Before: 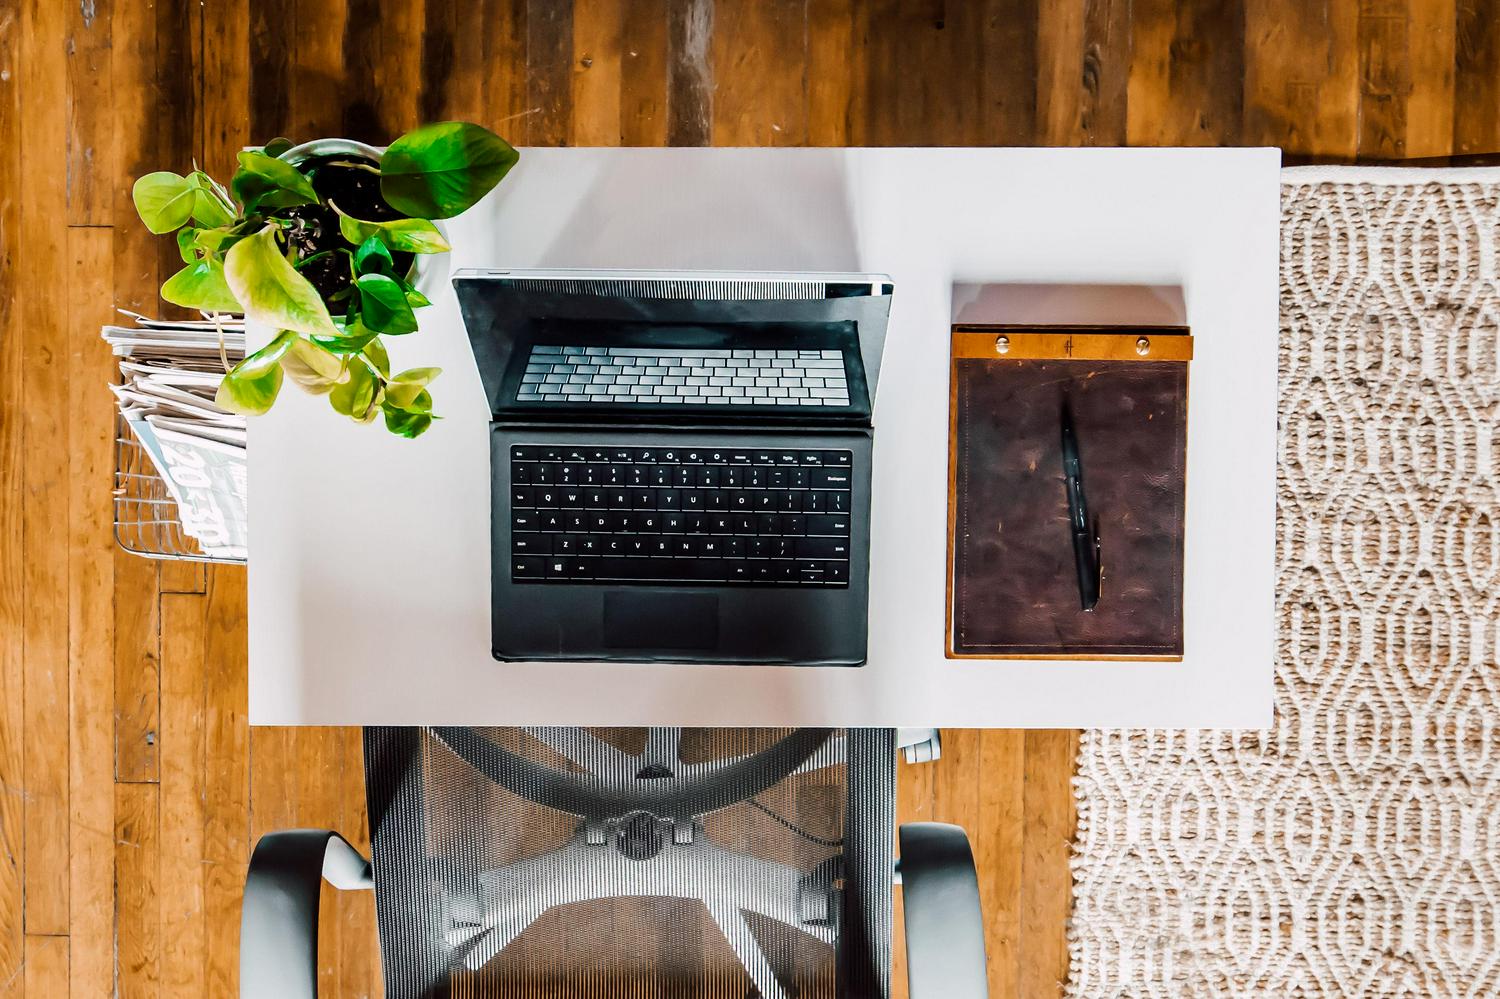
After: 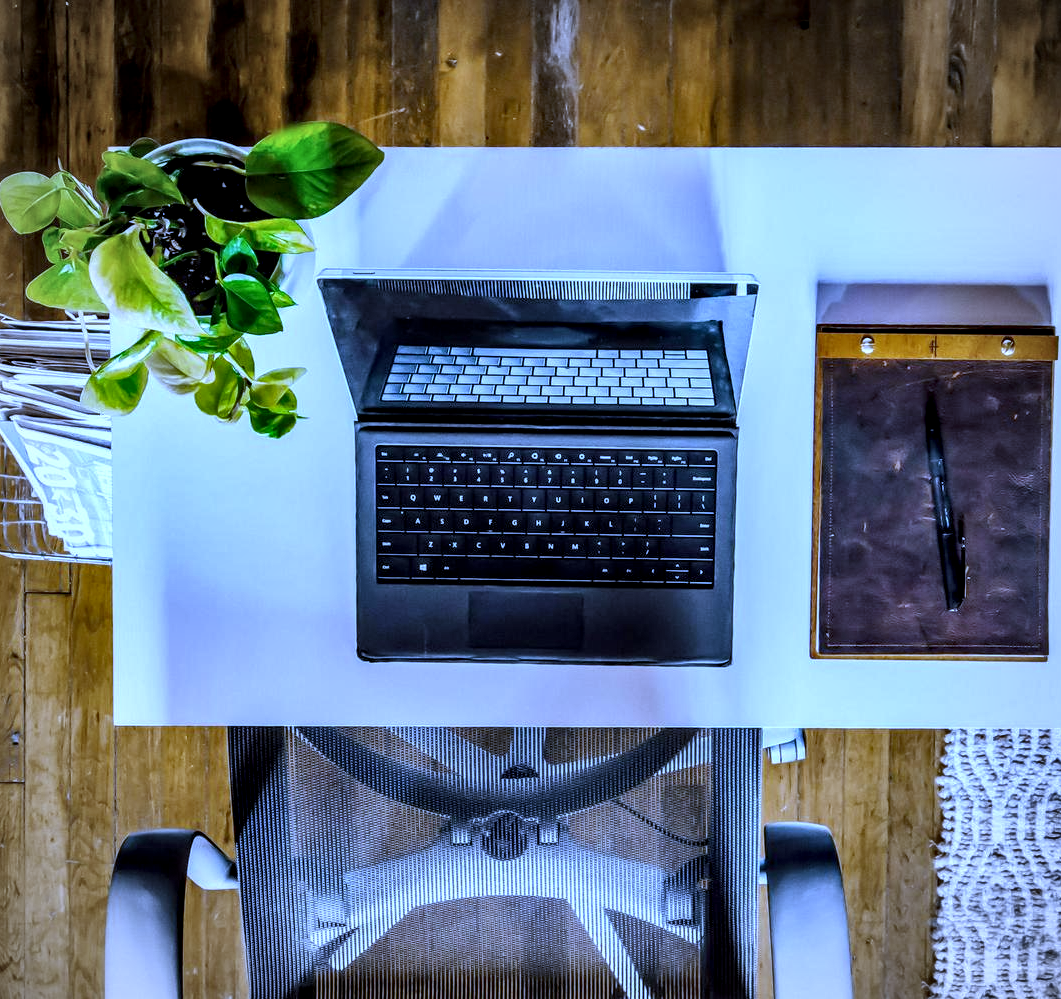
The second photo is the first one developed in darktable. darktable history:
local contrast: detail 150%
vignetting: fall-off radius 60.92%
crop and rotate: left 9.061%, right 20.142%
shadows and highlights: shadows 30.63, highlights -63.22, shadows color adjustment 98%, highlights color adjustment 58.61%, soften with gaussian
white balance: red 0.766, blue 1.537
